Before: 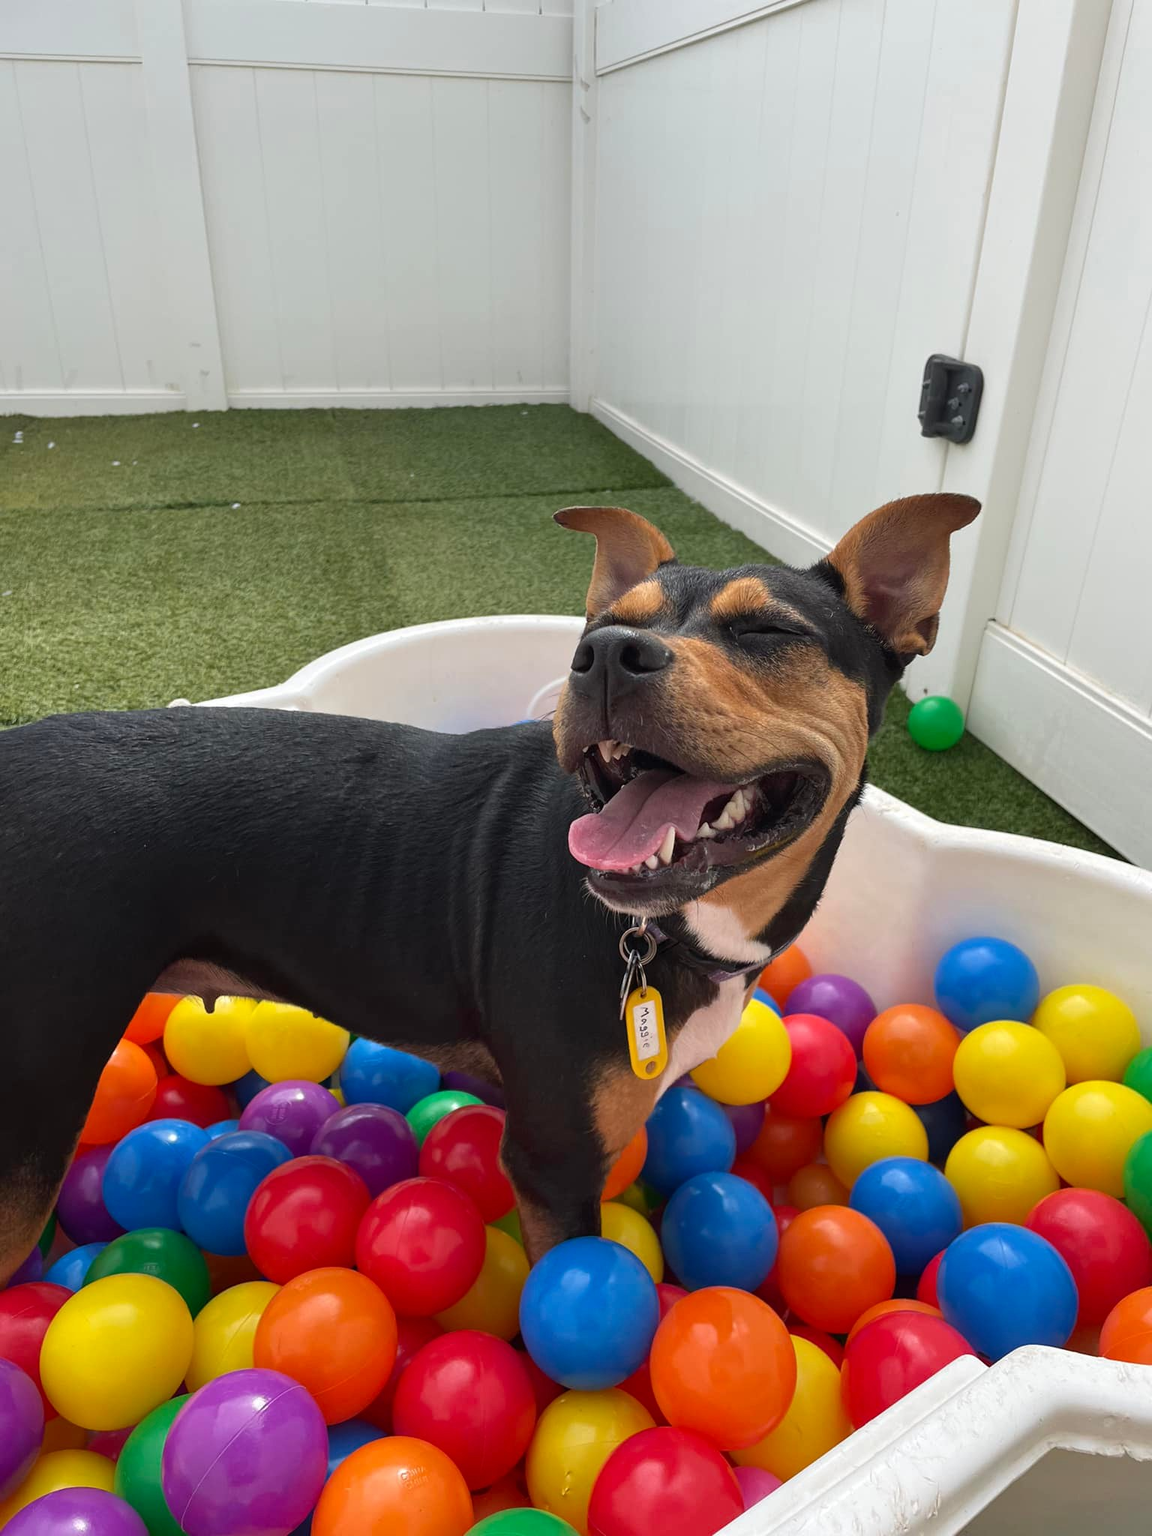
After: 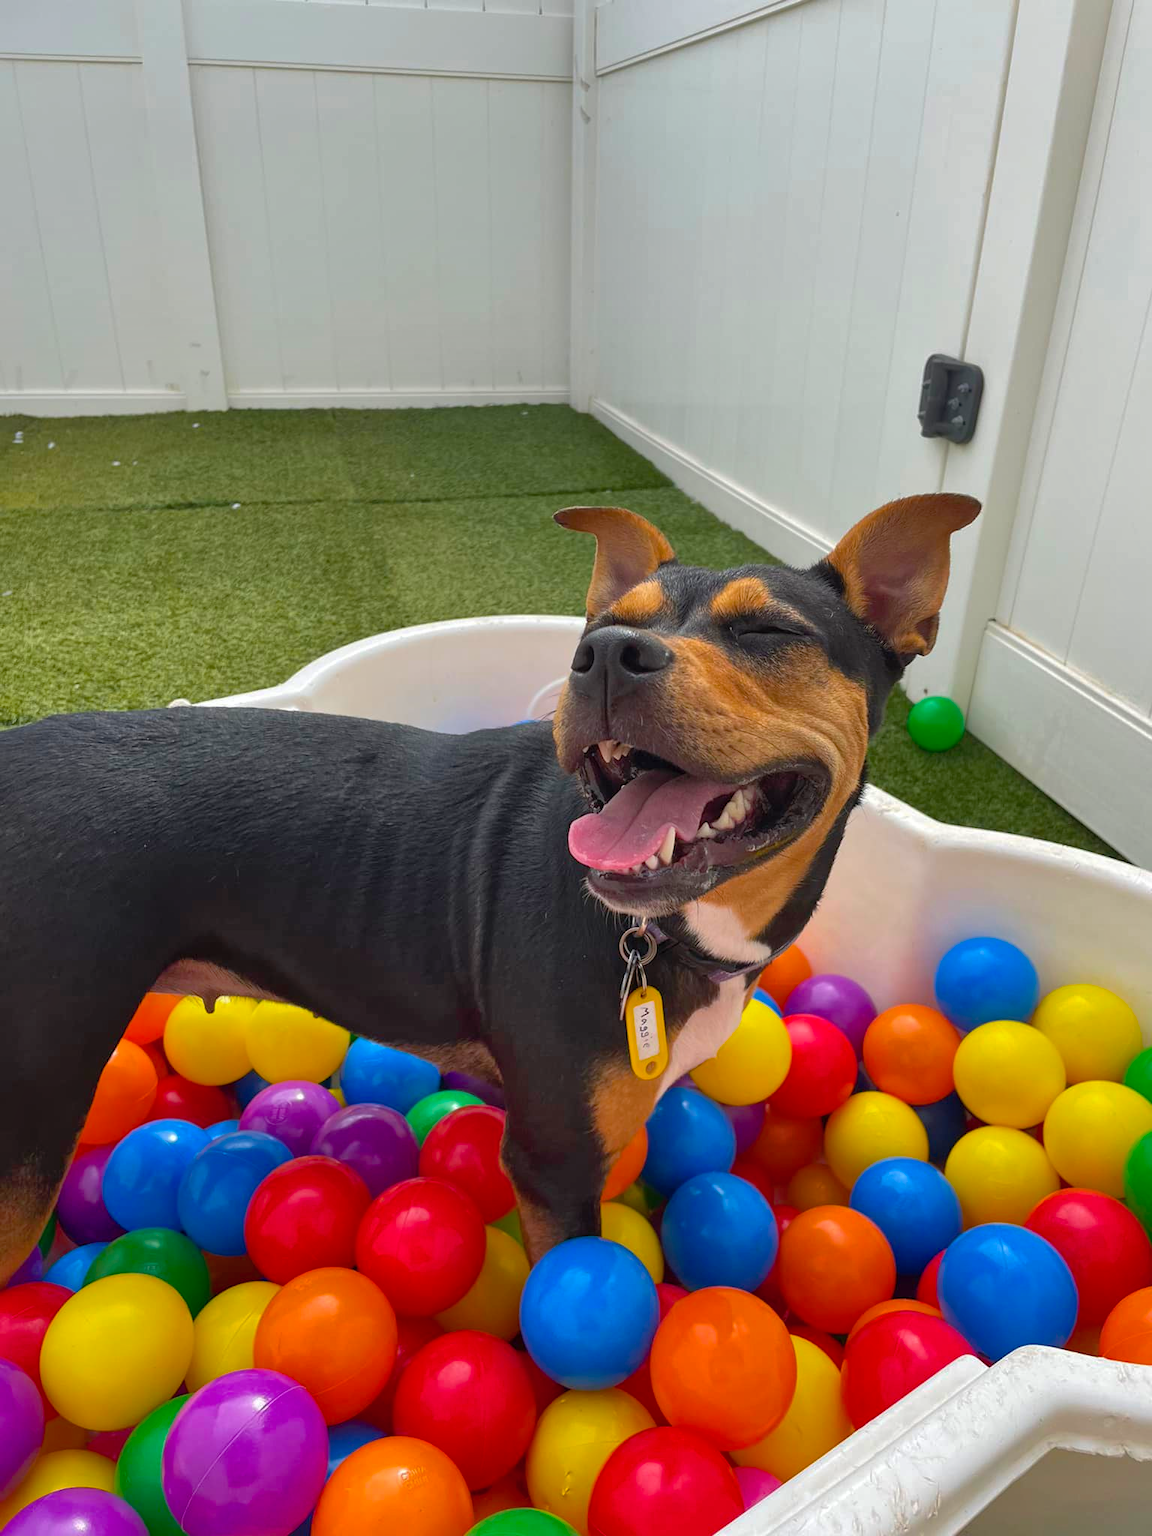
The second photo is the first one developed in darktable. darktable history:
color balance rgb: perceptual saturation grading › global saturation 25%, global vibrance 20%
shadows and highlights: on, module defaults
